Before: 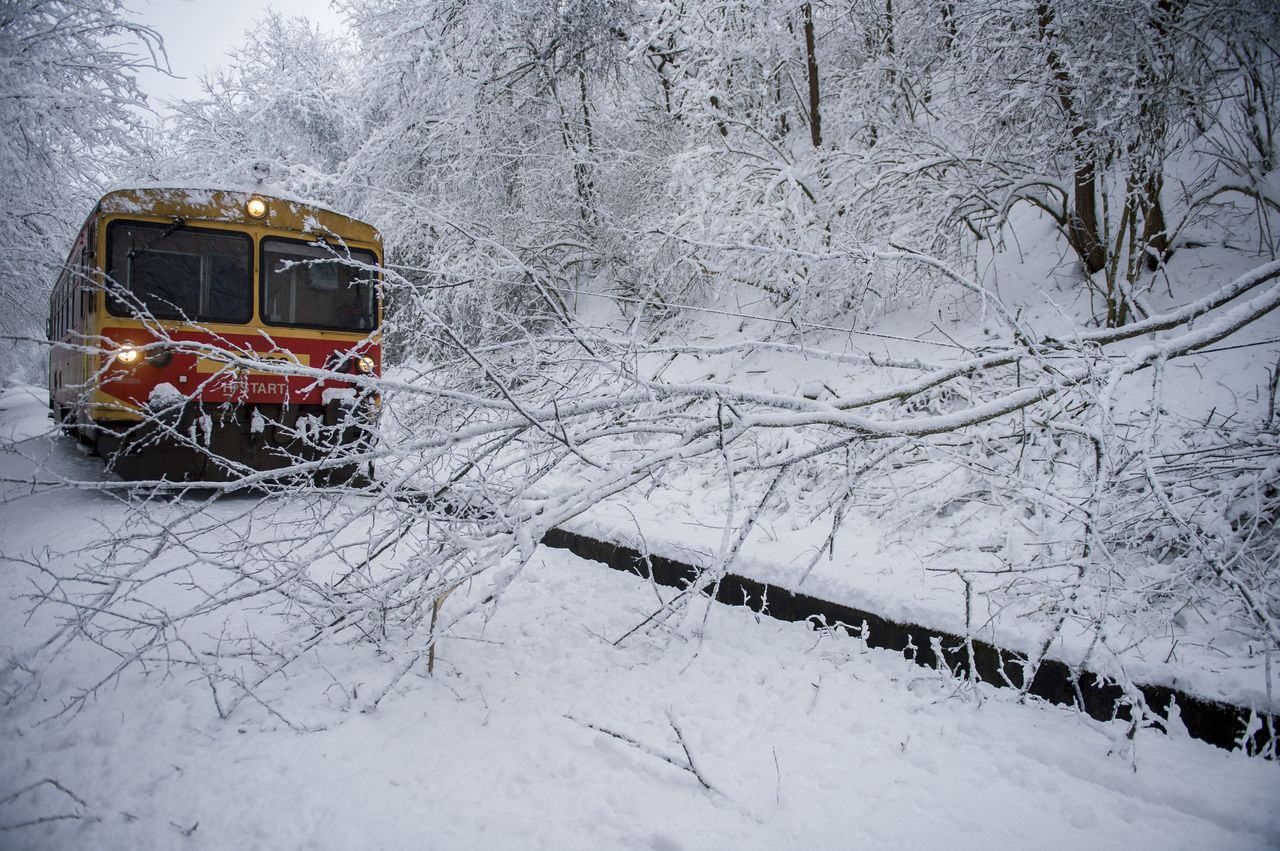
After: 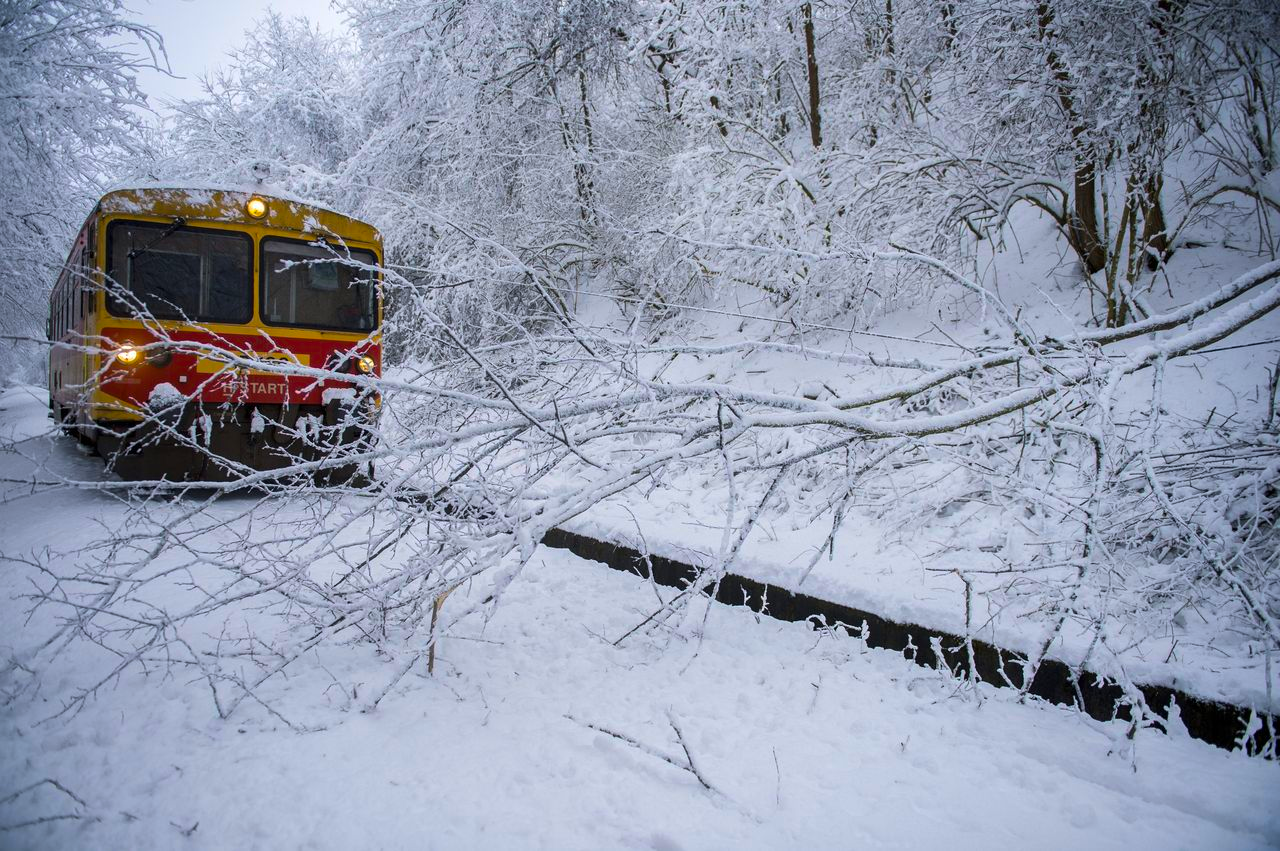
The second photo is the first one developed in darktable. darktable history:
color balance rgb: perceptual saturation grading › global saturation 61.57%, perceptual saturation grading › highlights 20.863%, perceptual saturation grading › shadows -50.187%, global vibrance 24.973%
